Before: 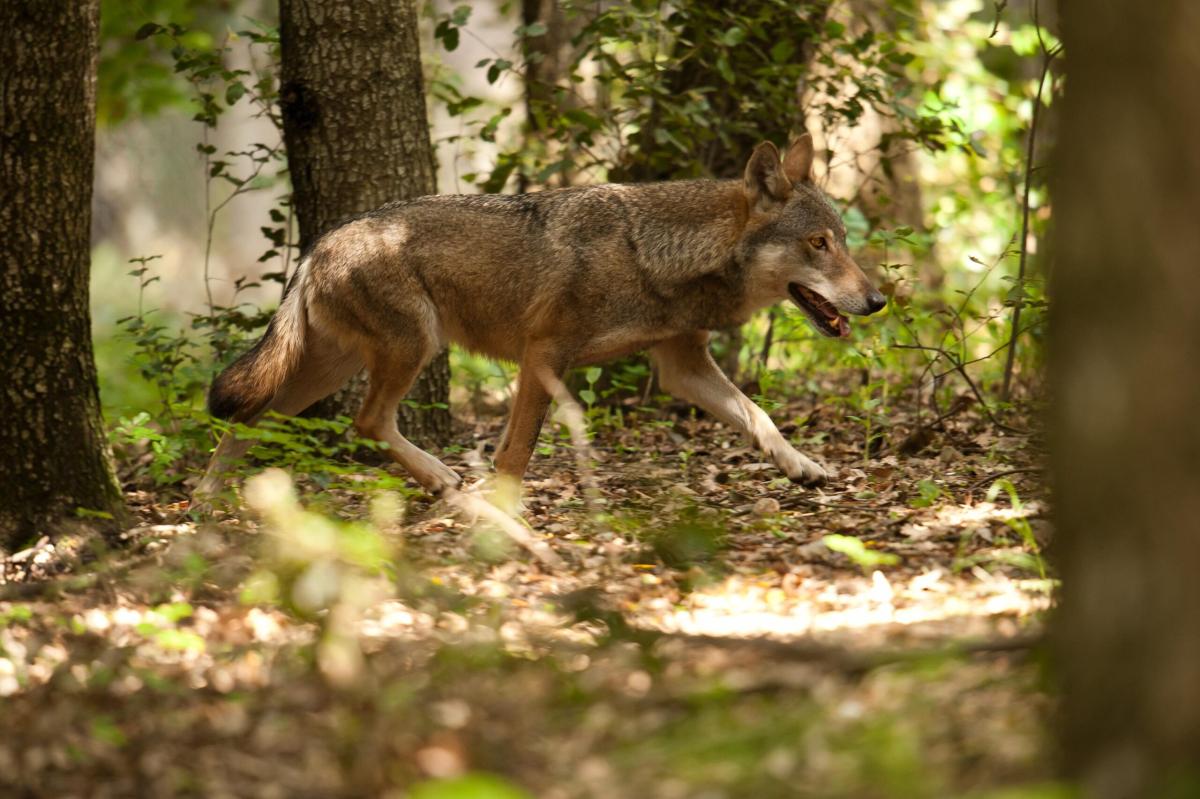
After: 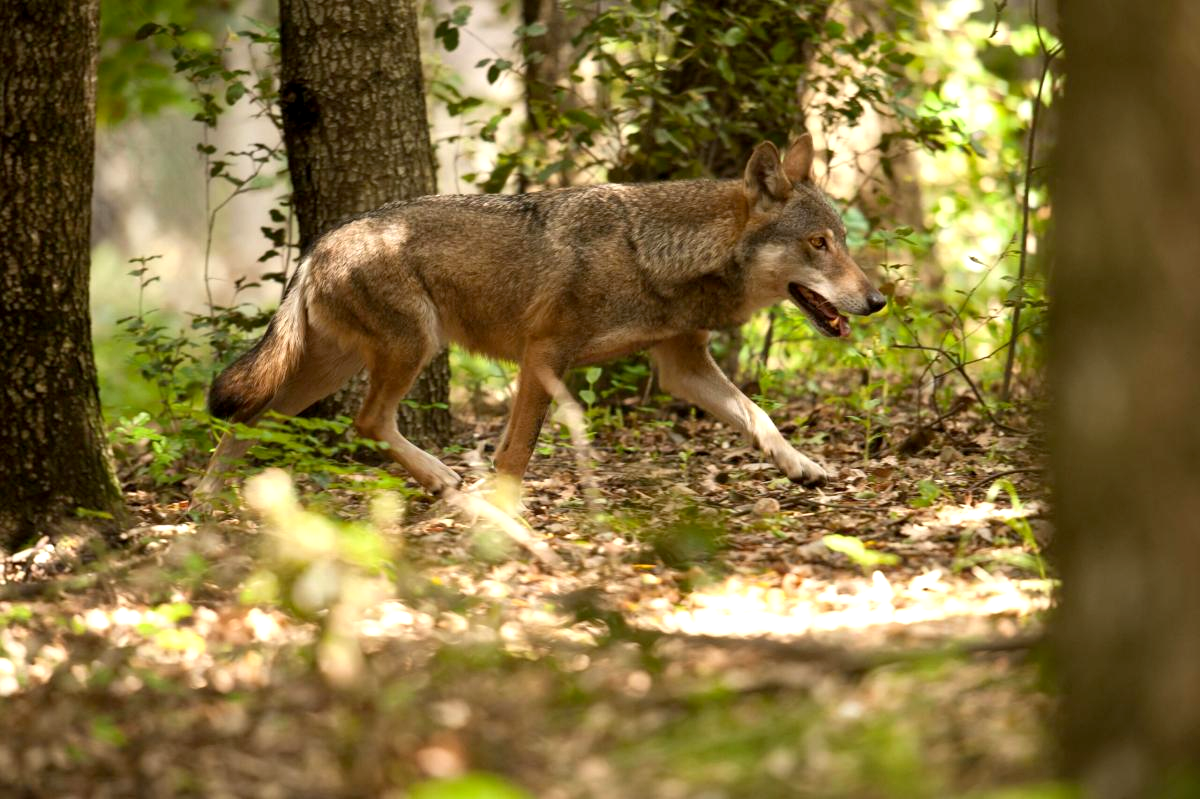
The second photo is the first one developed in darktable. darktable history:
exposure: black level correction 0.003, exposure 0.386 EV, compensate exposure bias true, compensate highlight preservation false
